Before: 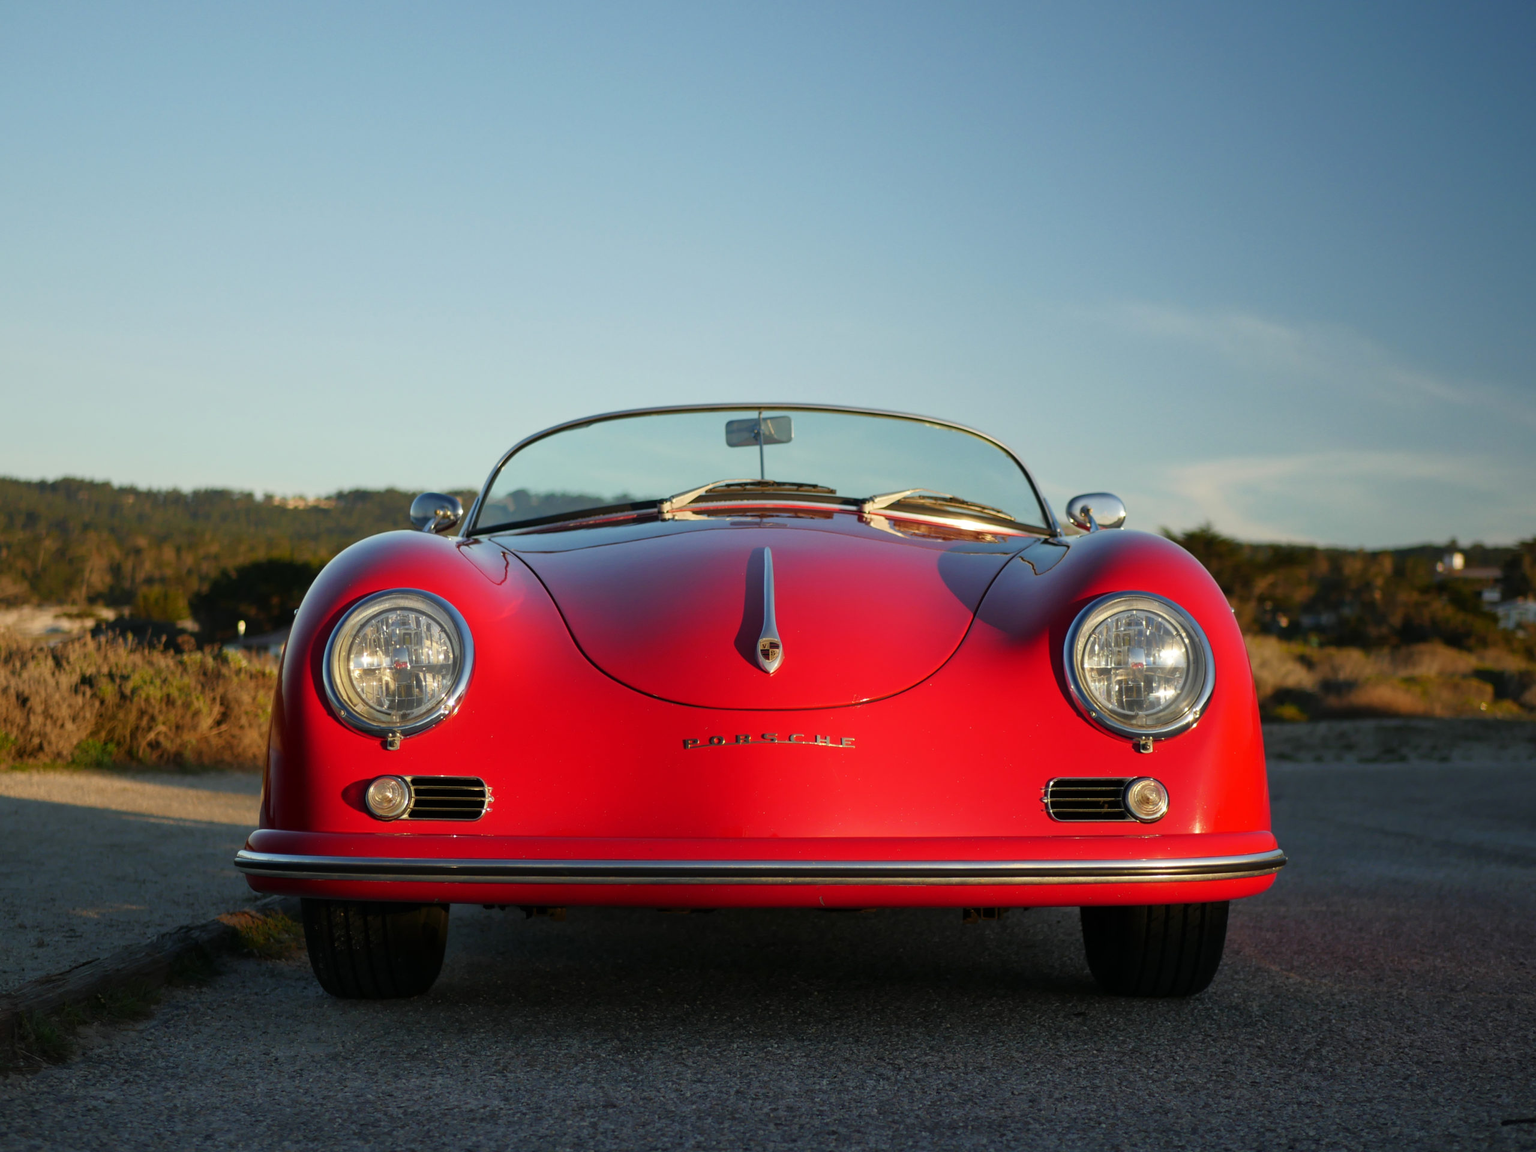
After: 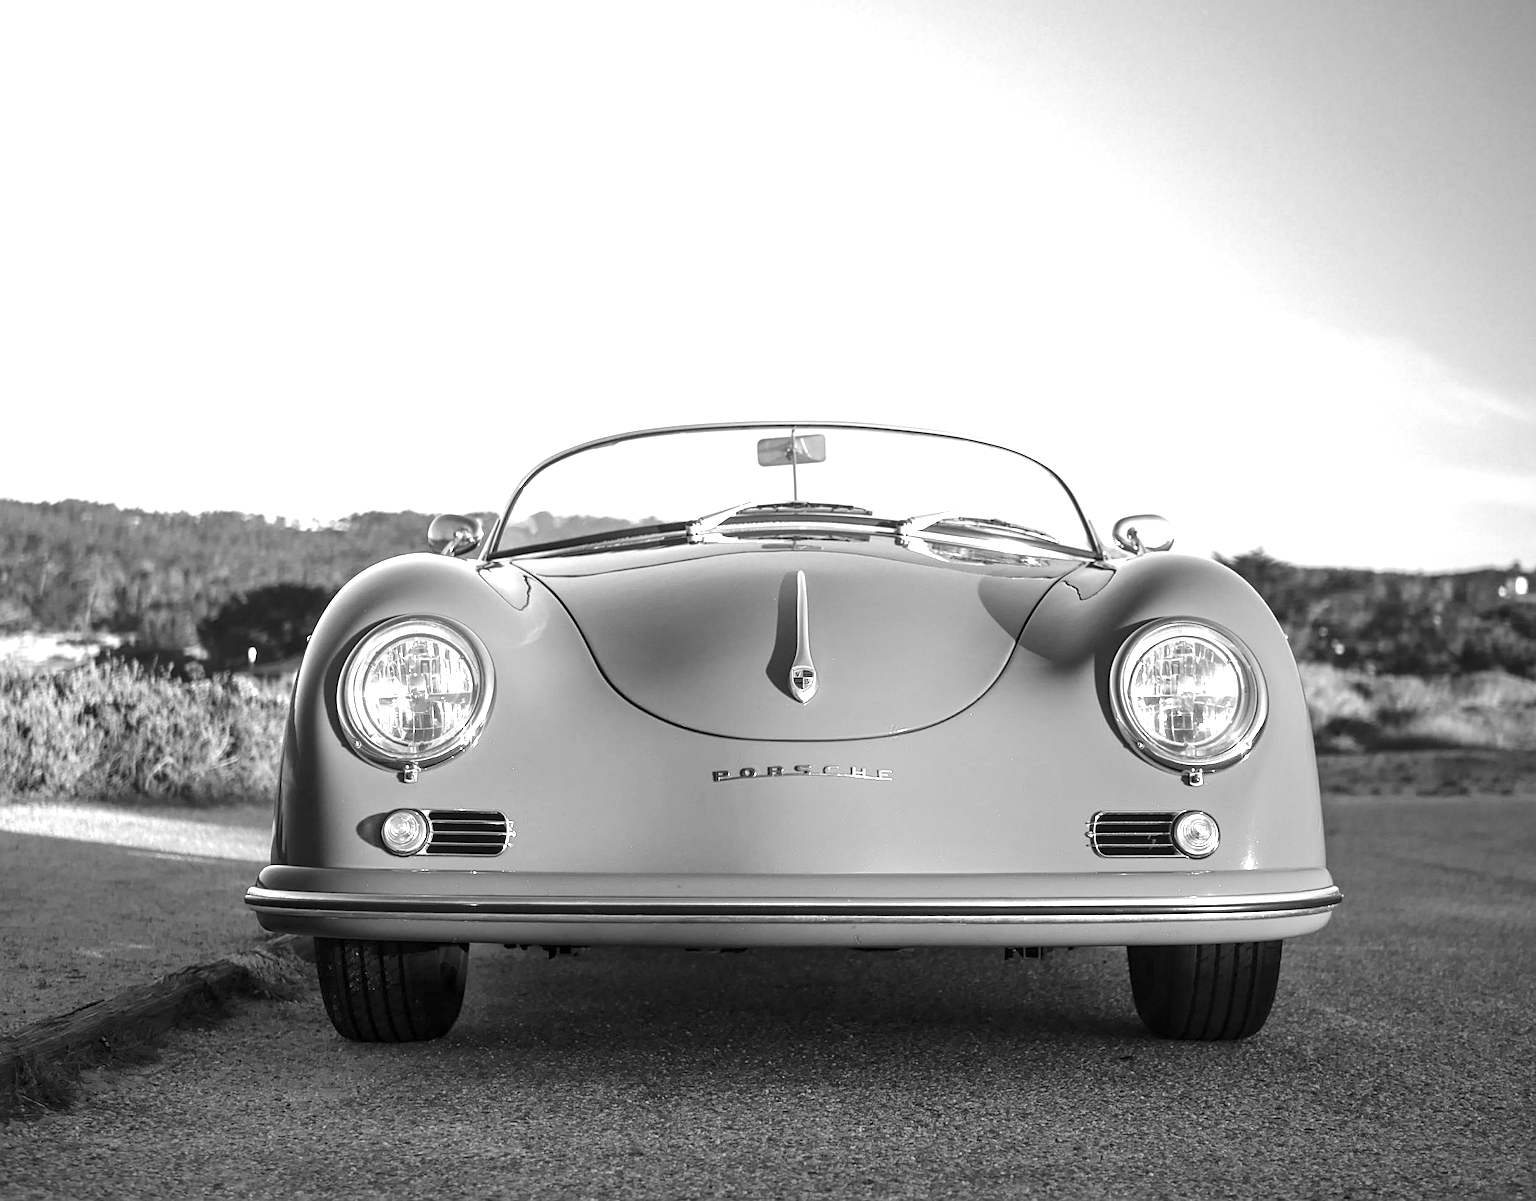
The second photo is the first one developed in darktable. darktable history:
monochrome: on, module defaults
sharpen: on, module defaults
exposure: black level correction 0, exposure 1.675 EV, compensate exposure bias true, compensate highlight preservation false
crop: right 4.126%, bottom 0.031%
local contrast: on, module defaults
